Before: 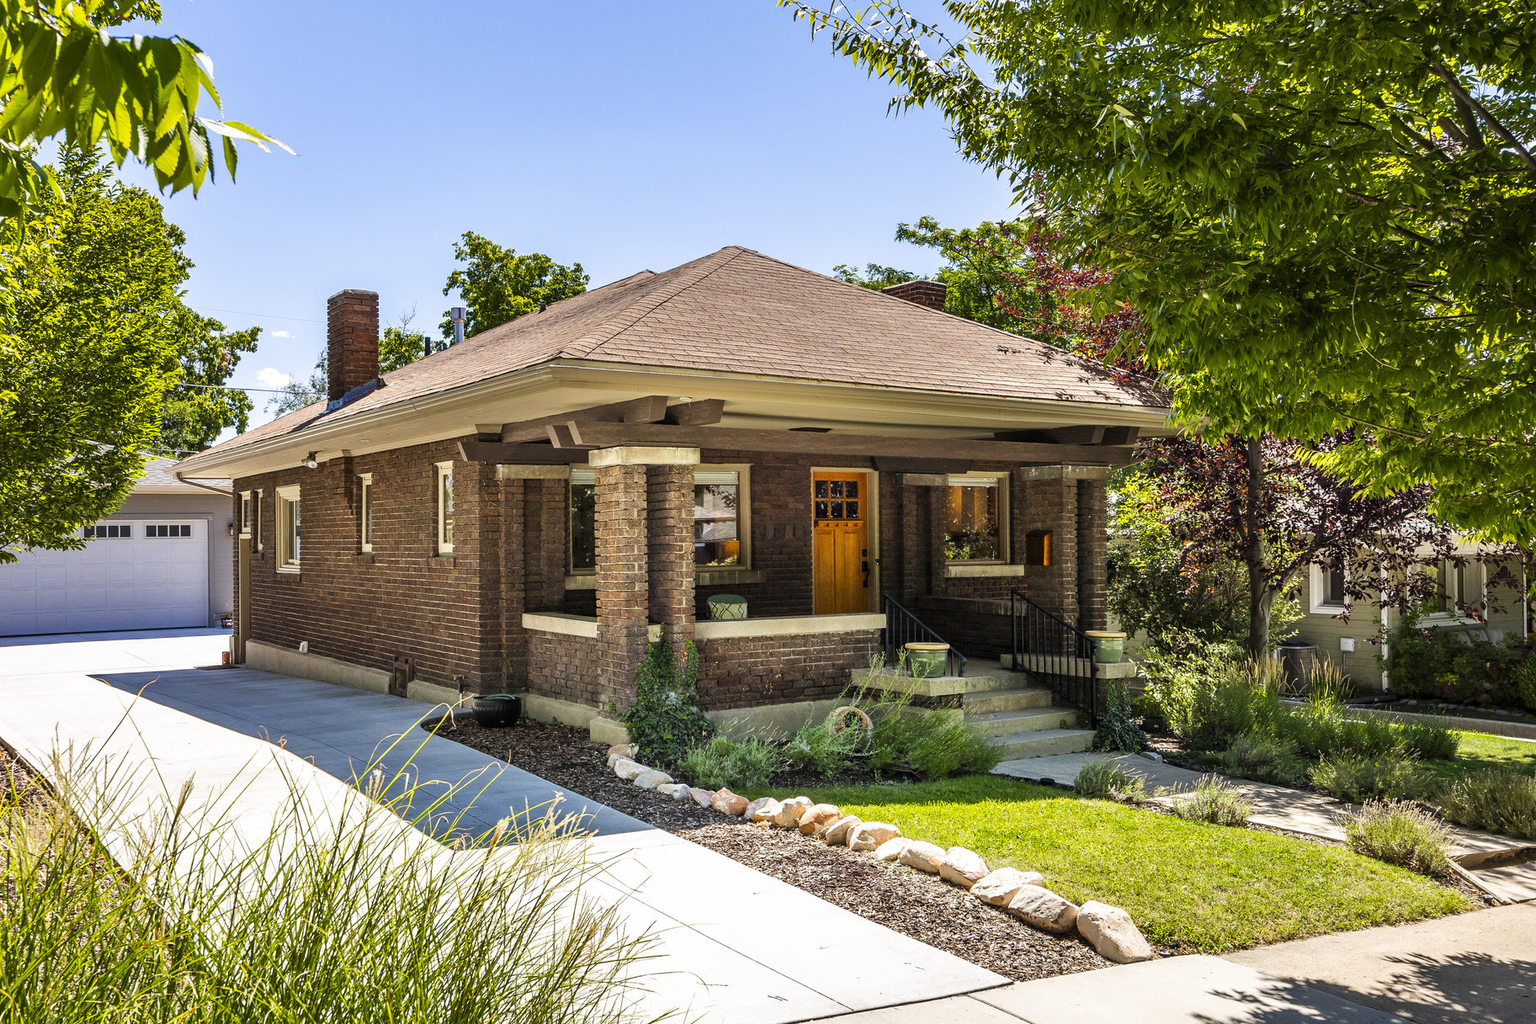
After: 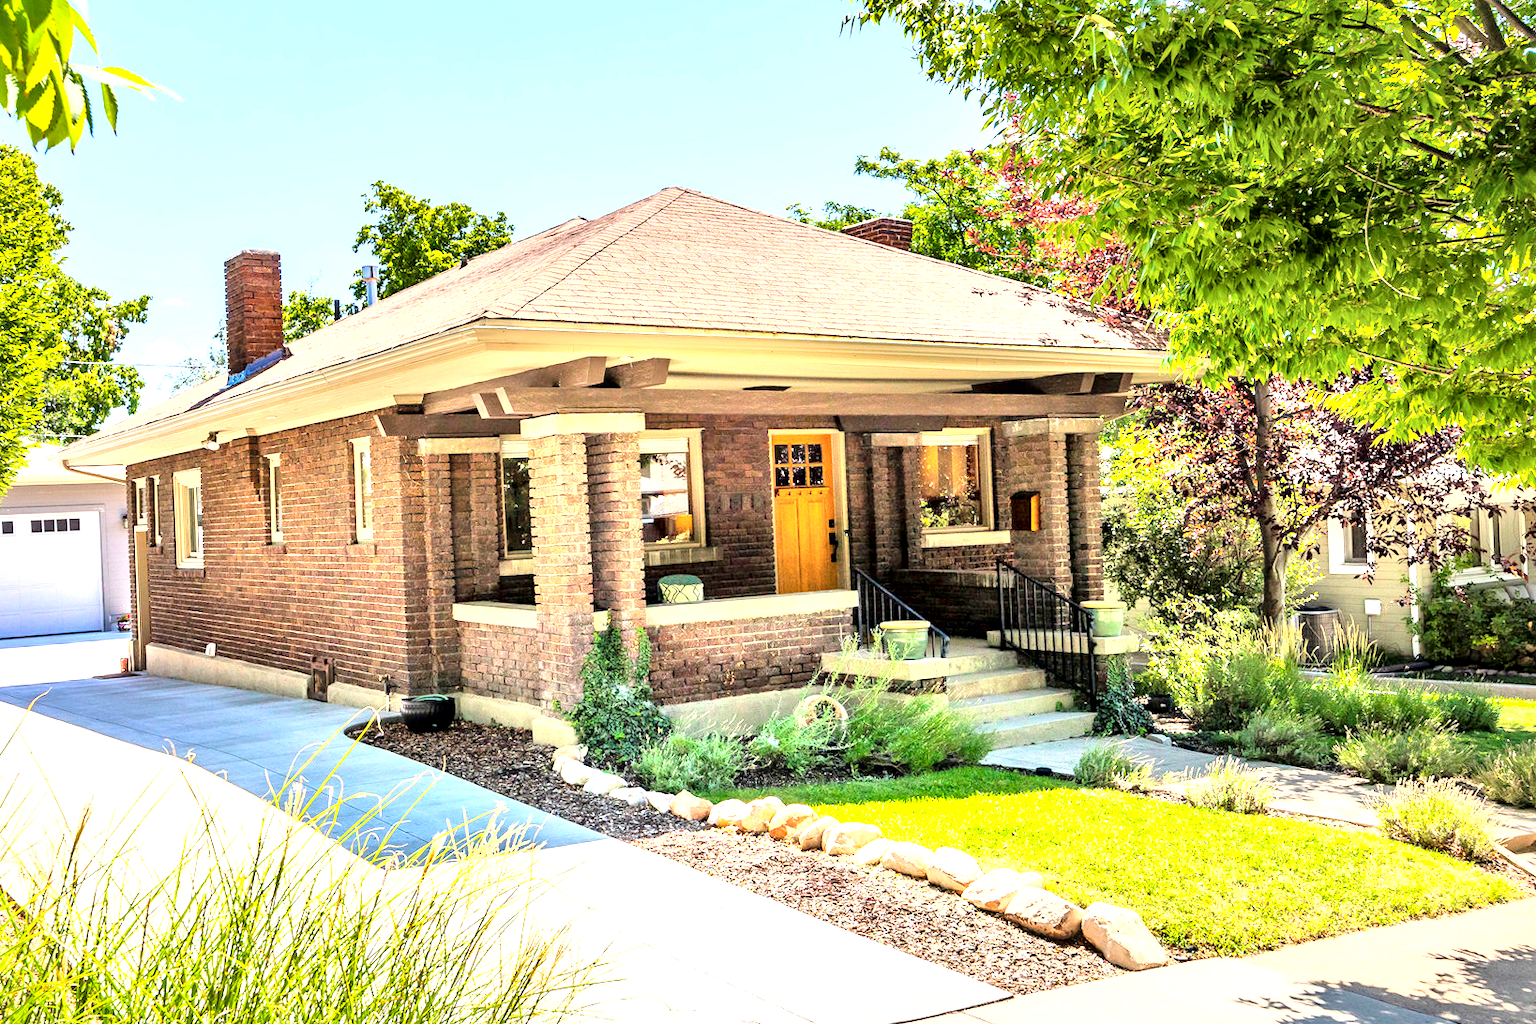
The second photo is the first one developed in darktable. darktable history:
crop and rotate: angle 1.96°, left 5.673%, top 5.673%
exposure: black level correction -0.001, exposure 0.9 EV, compensate exposure bias true, compensate highlight preservation false
contrast brightness saturation: contrast 0.14, brightness 0.21
shadows and highlights: shadows 52.34, highlights -28.23, soften with gaussian
local contrast: mode bilateral grid, contrast 100, coarseness 100, detail 165%, midtone range 0.2
fill light: exposure -2 EV, width 8.6
tone curve: curves: ch0 [(0, 0) (0.526, 0.642) (1, 1)], color space Lab, linked channels, preserve colors none
